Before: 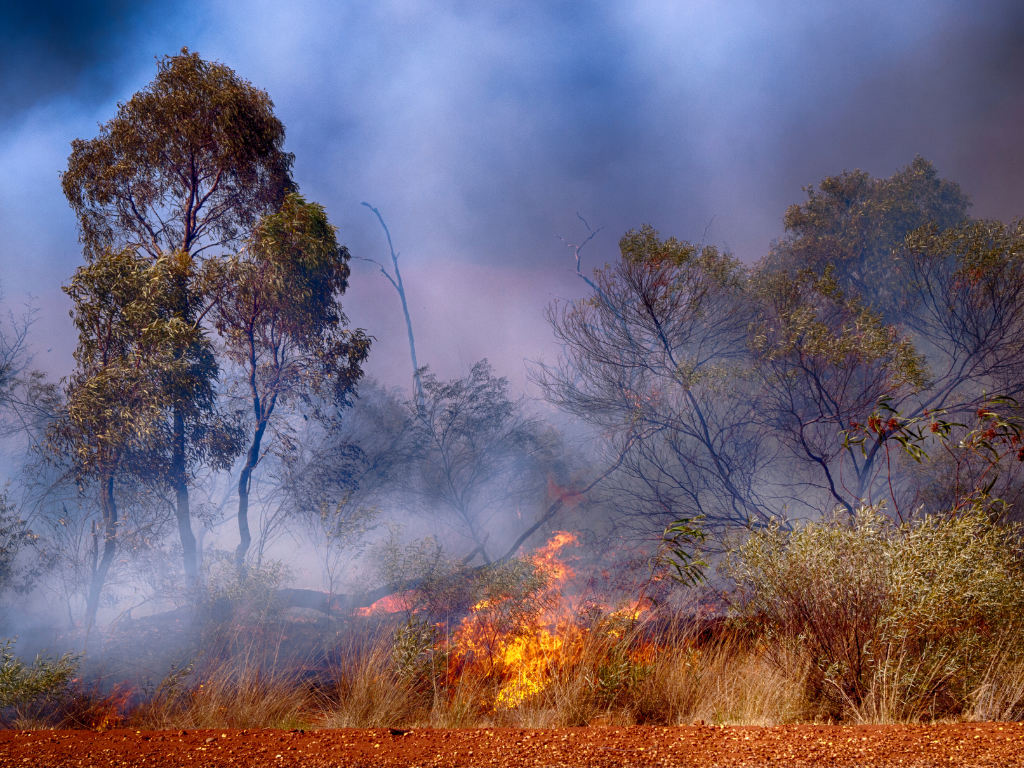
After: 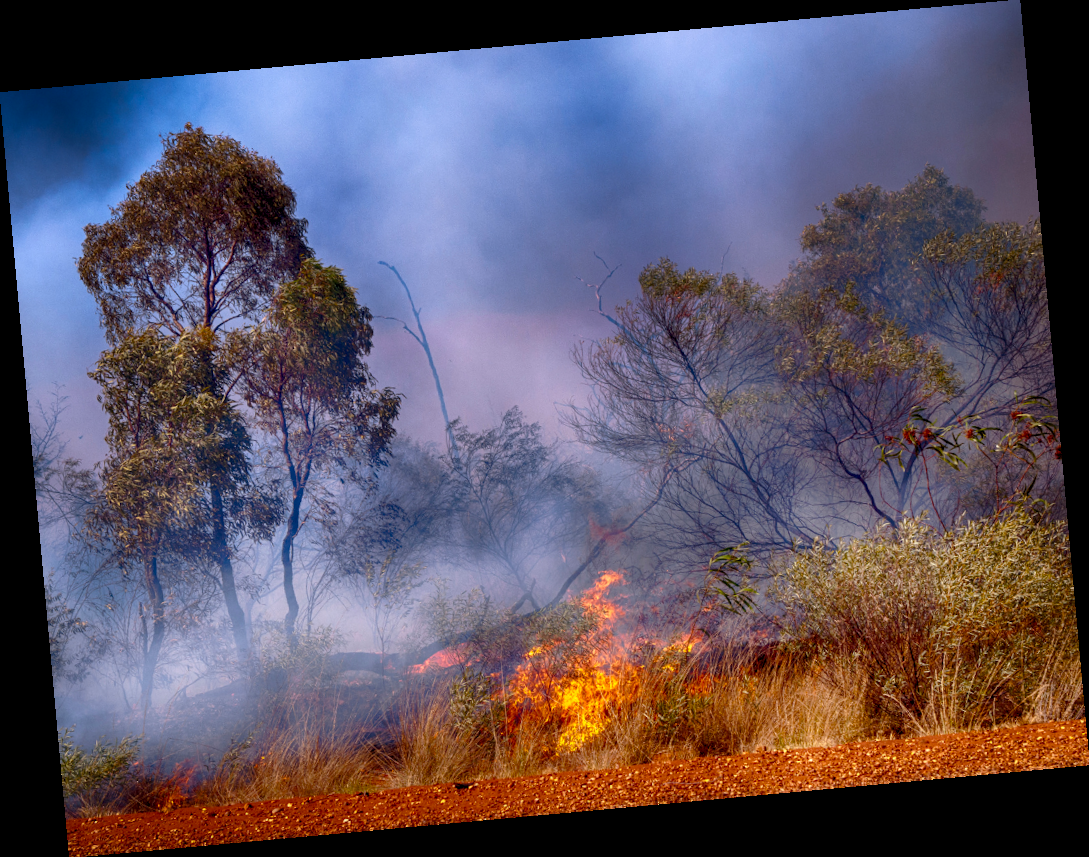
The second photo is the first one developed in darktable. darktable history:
rotate and perspective: rotation -5.2°, automatic cropping off
color balance: output saturation 110%
local contrast: highlights 100%, shadows 100%, detail 120%, midtone range 0.2
